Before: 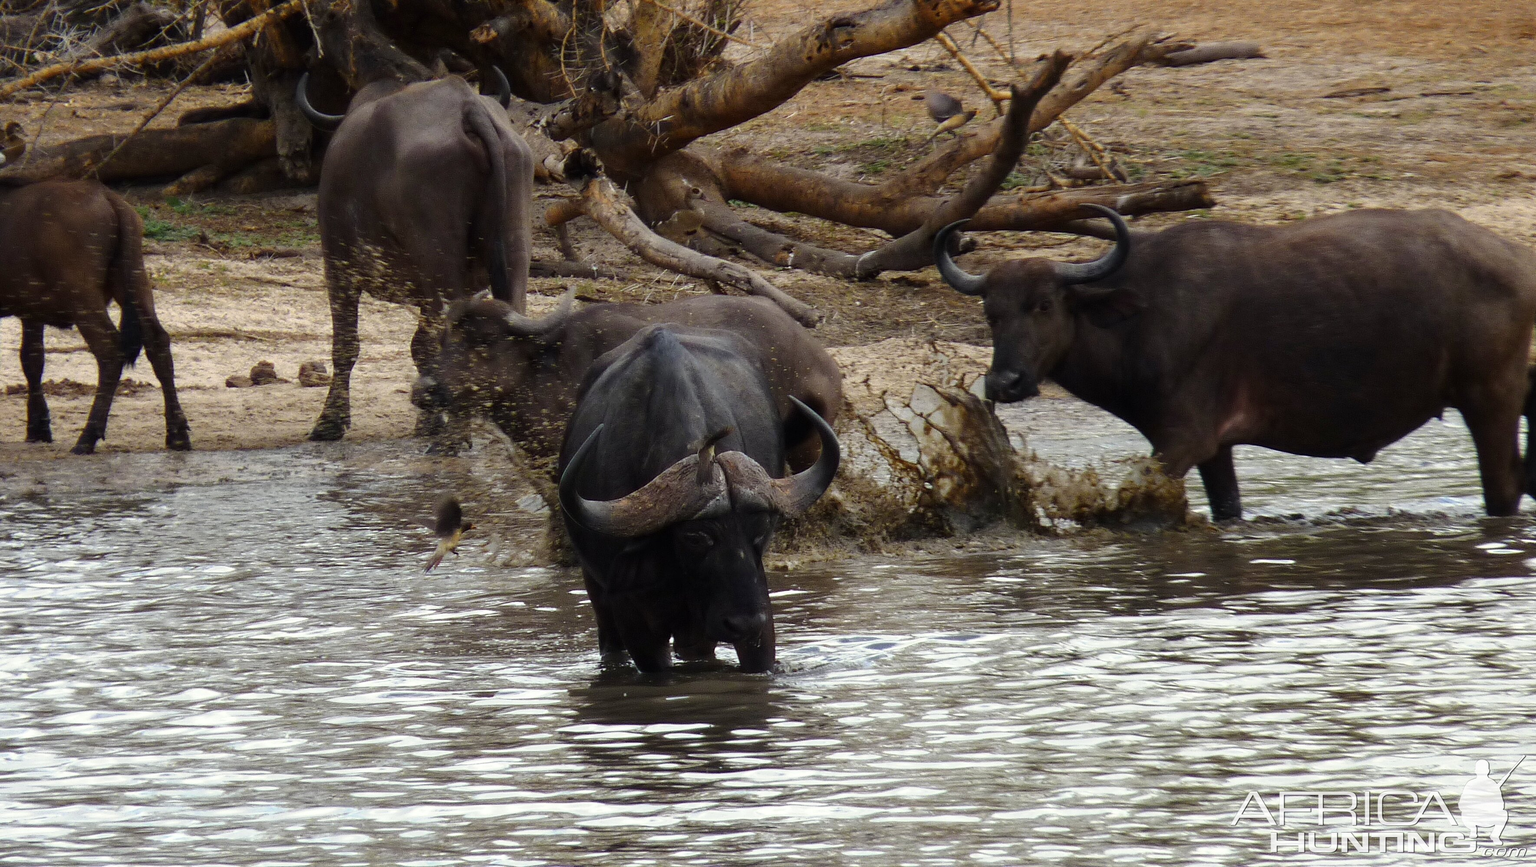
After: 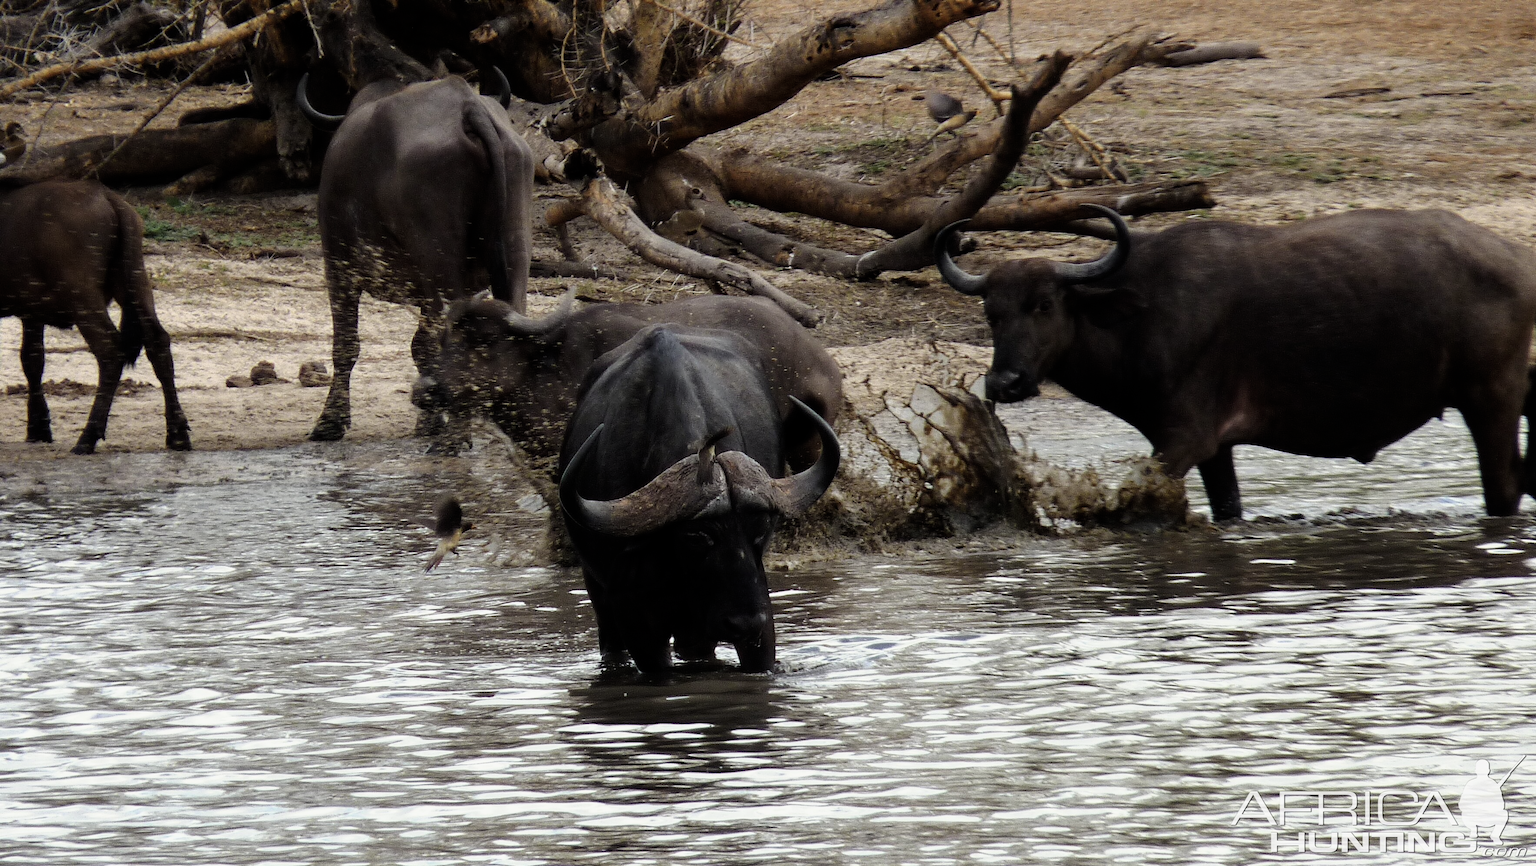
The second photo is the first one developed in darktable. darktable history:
filmic rgb: black relative exposure -12.74 EV, white relative exposure 2.81 EV, target black luminance 0%, hardness 8.49, latitude 71.34%, contrast 1.134, shadows ↔ highlights balance -0.767%
contrast brightness saturation: contrast 0.063, brightness -0.005, saturation -0.213
